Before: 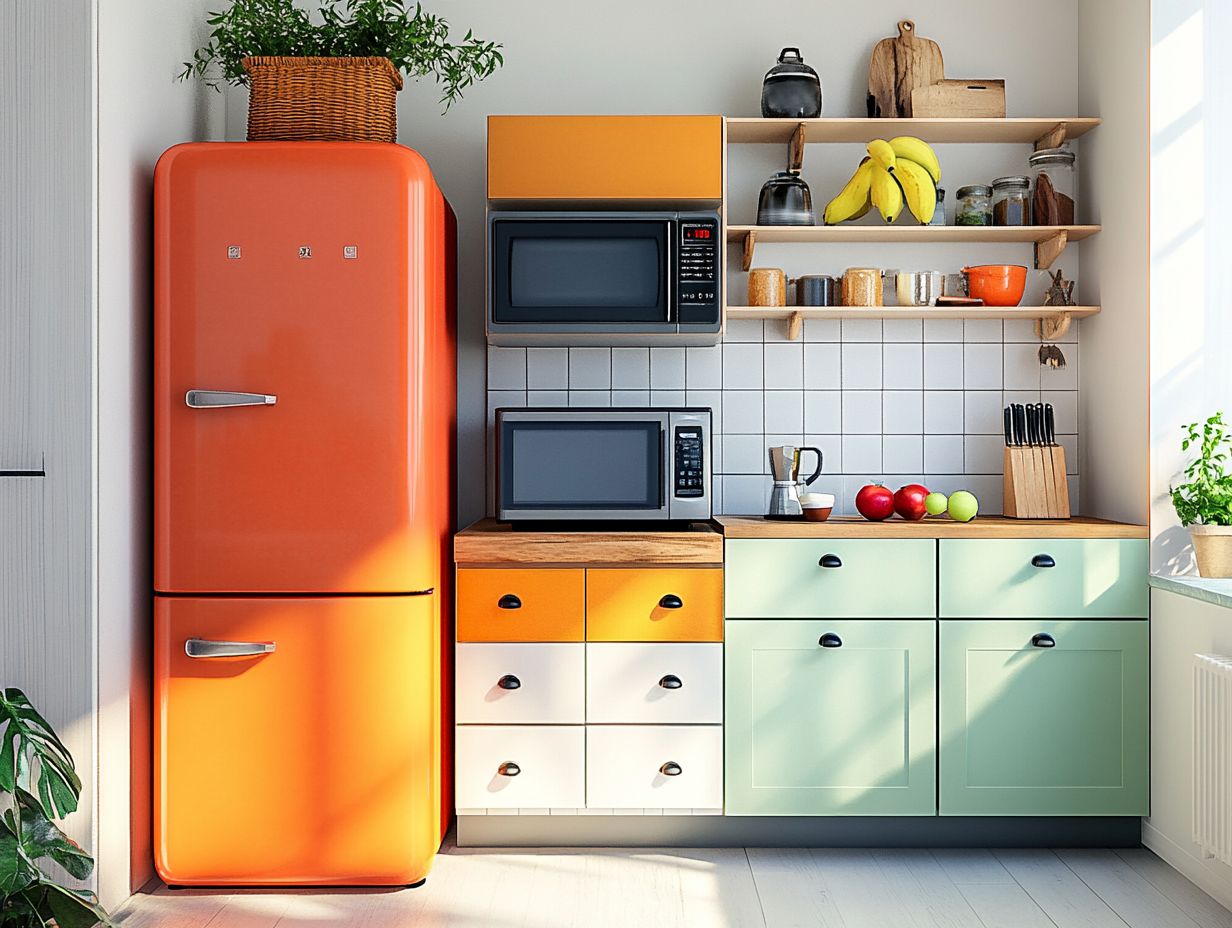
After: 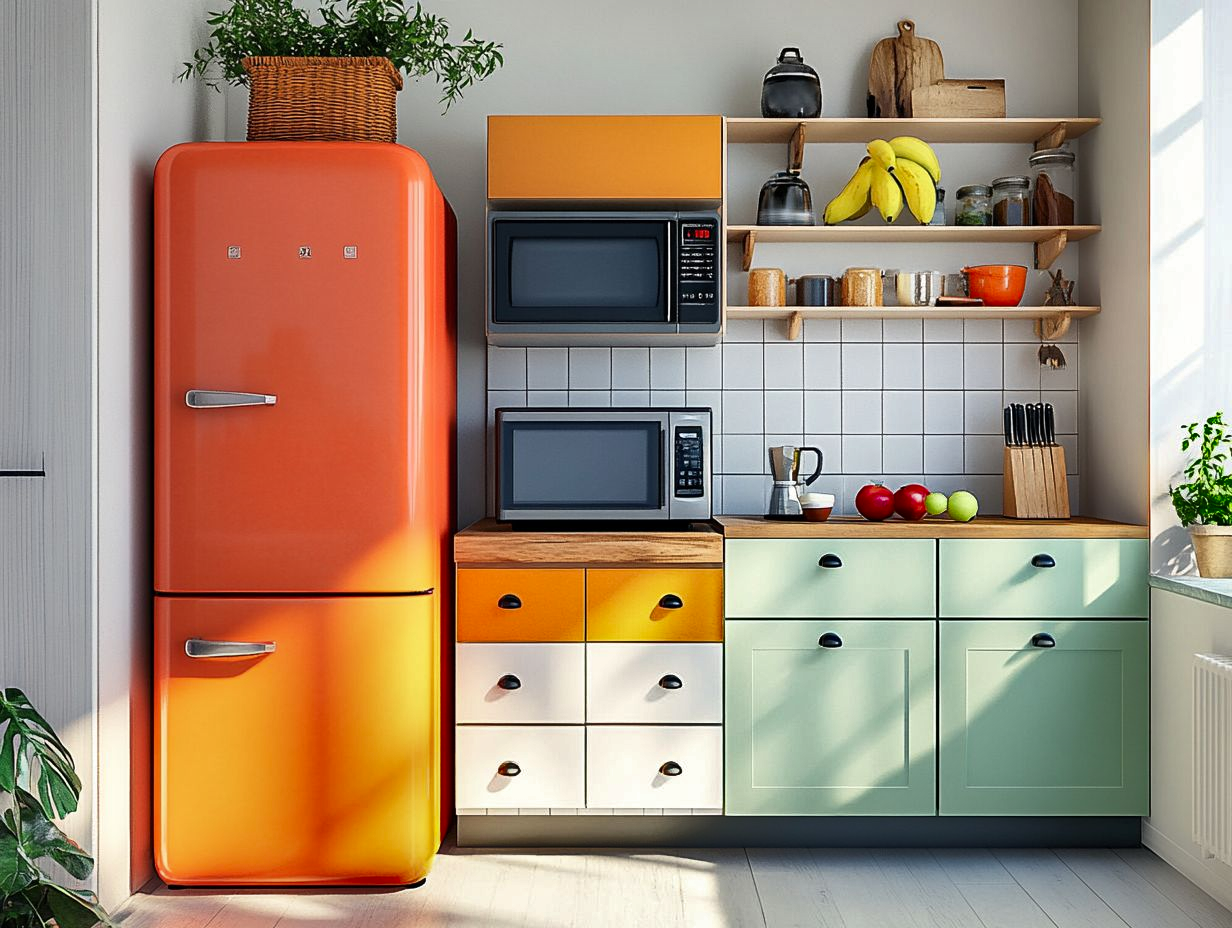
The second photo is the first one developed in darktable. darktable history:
shadows and highlights: radius 106.36, shadows 44.64, highlights -67.75, low approximation 0.01, soften with gaussian
